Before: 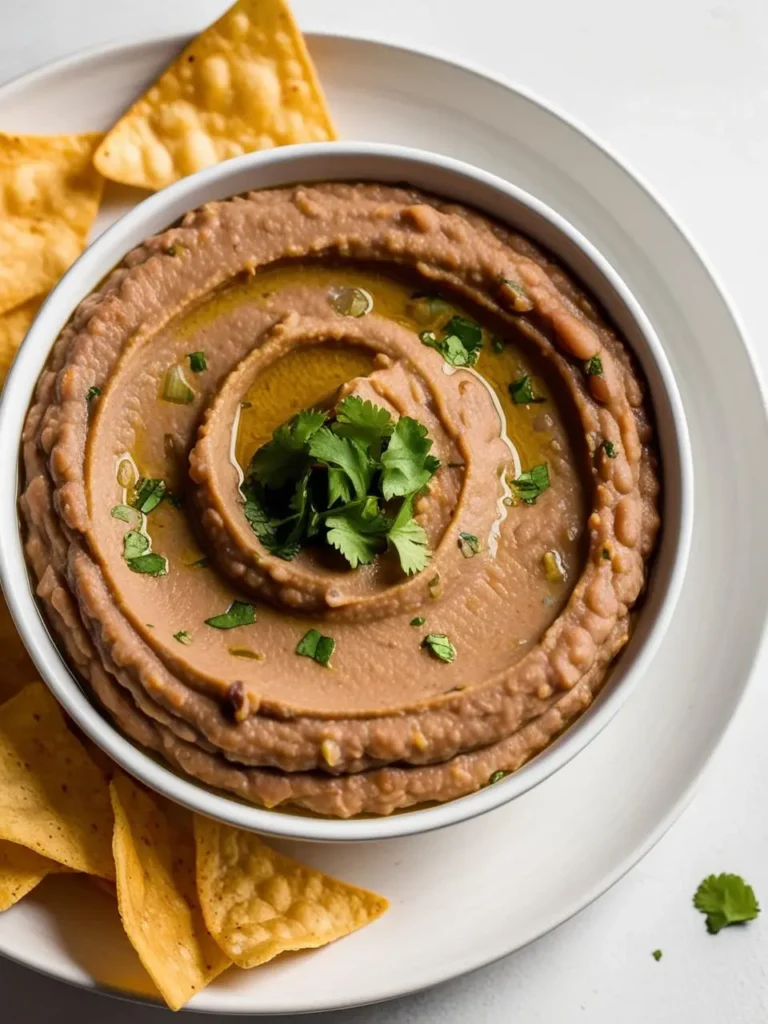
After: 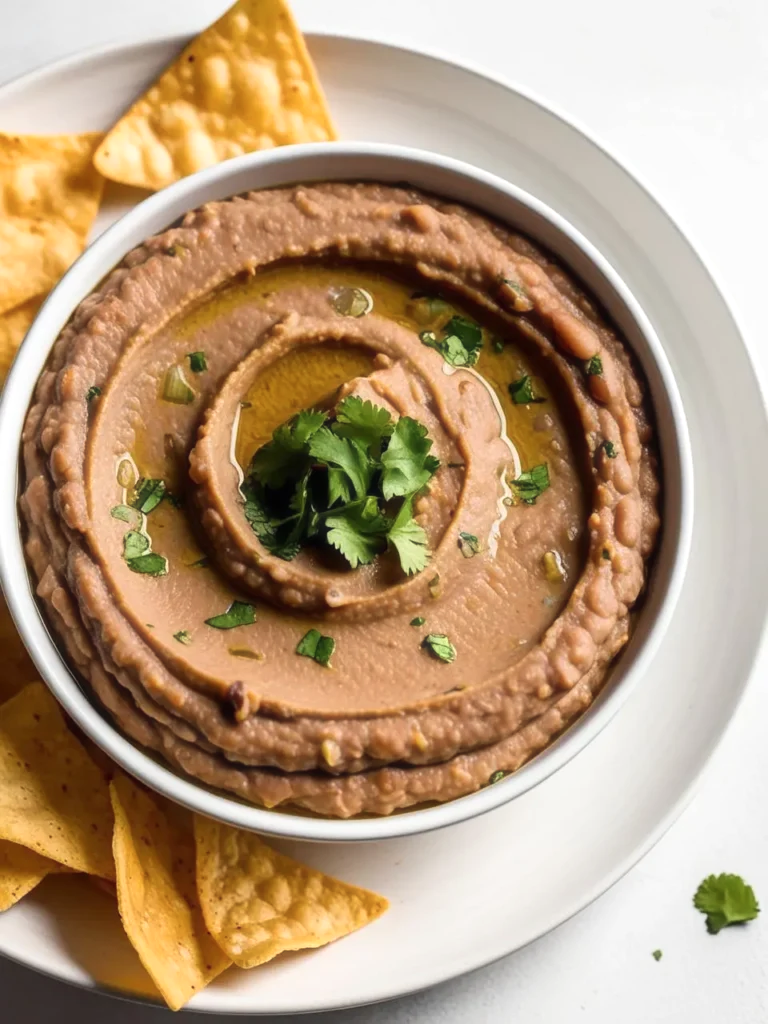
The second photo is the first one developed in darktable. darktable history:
shadows and highlights: shadows -13.36, white point adjustment 3.99, highlights 28.81
haze removal: strength -0.103, adaptive false
levels: levels [0, 0.498, 1]
